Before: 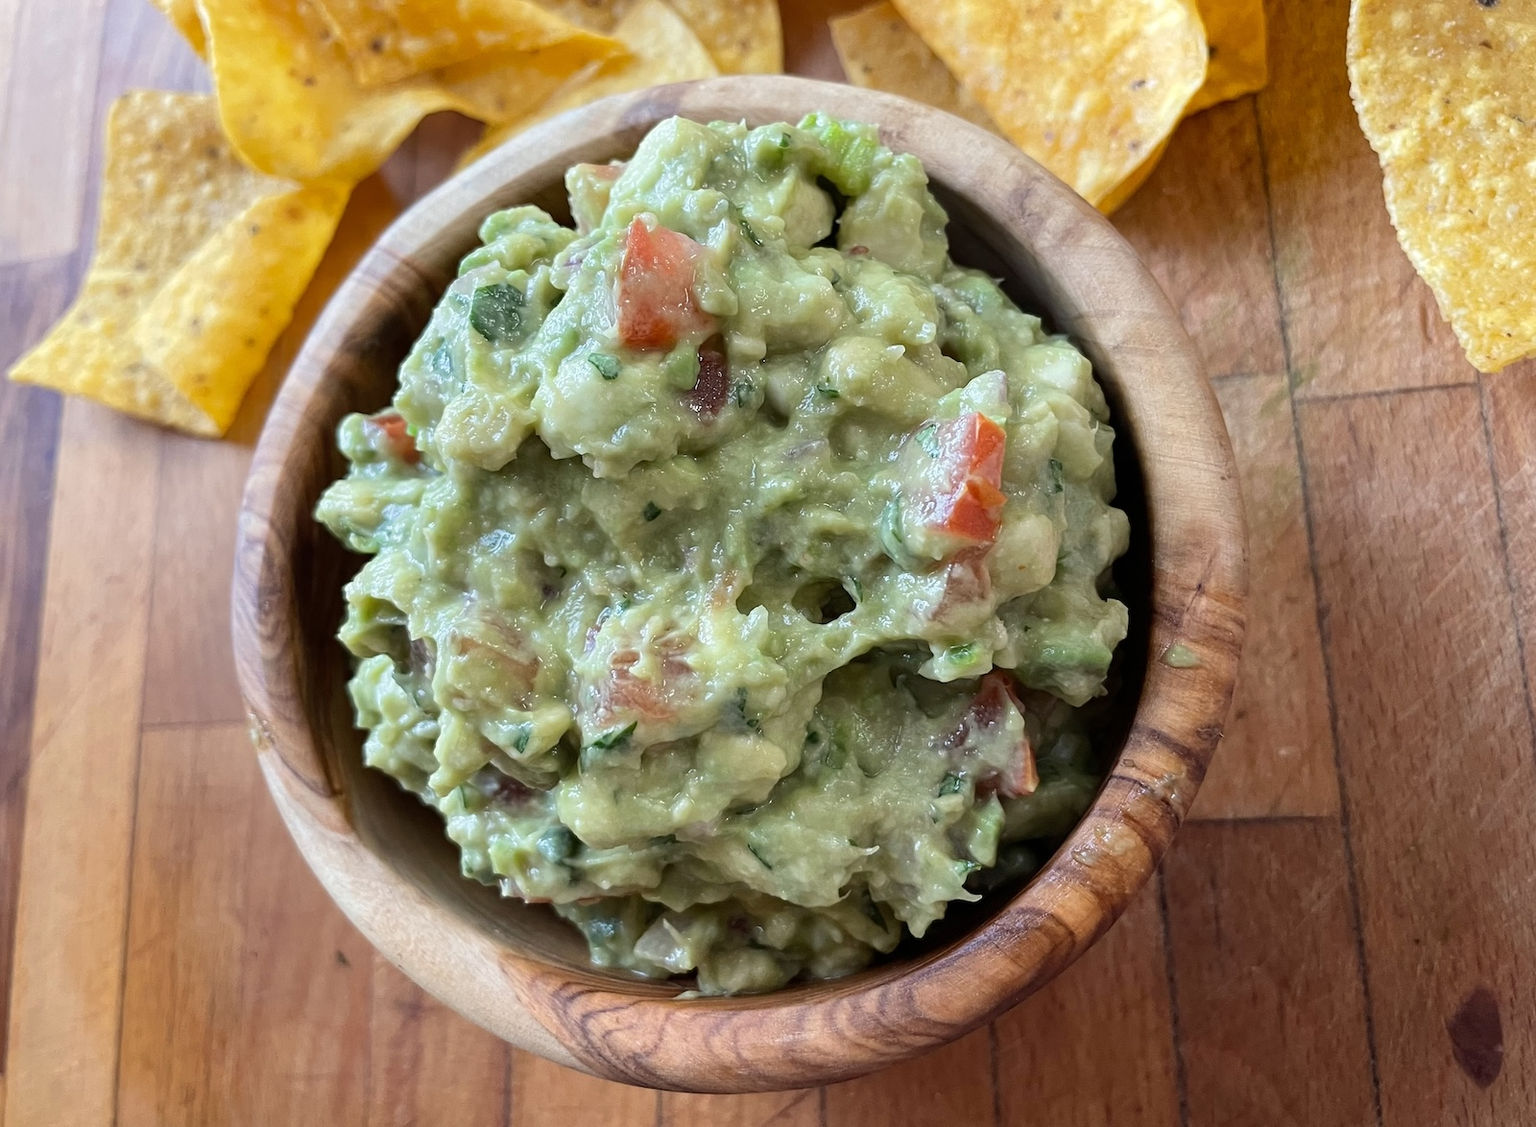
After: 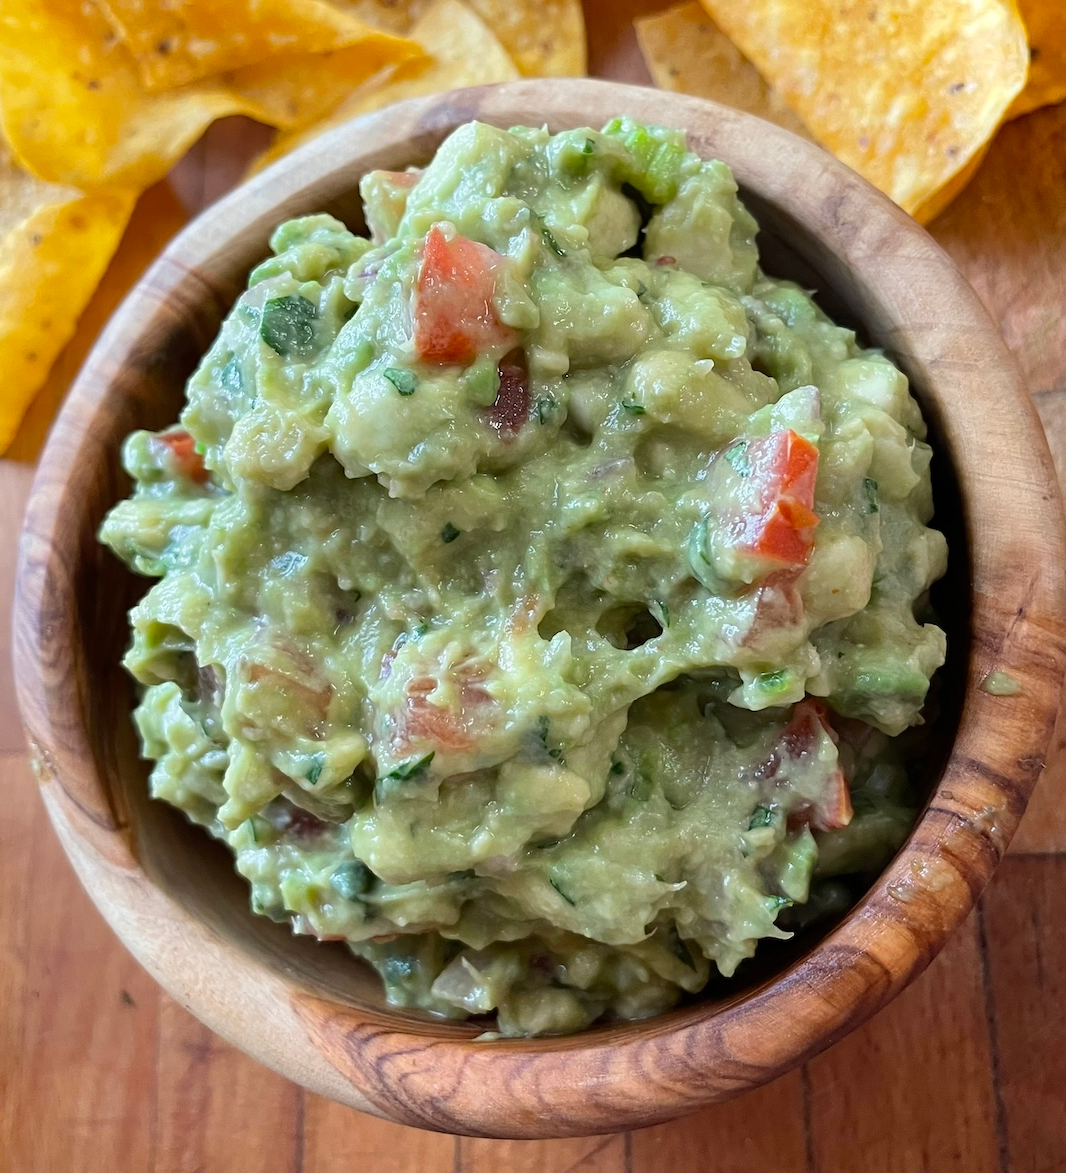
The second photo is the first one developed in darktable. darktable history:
crop and rotate: left 14.369%, right 18.965%
